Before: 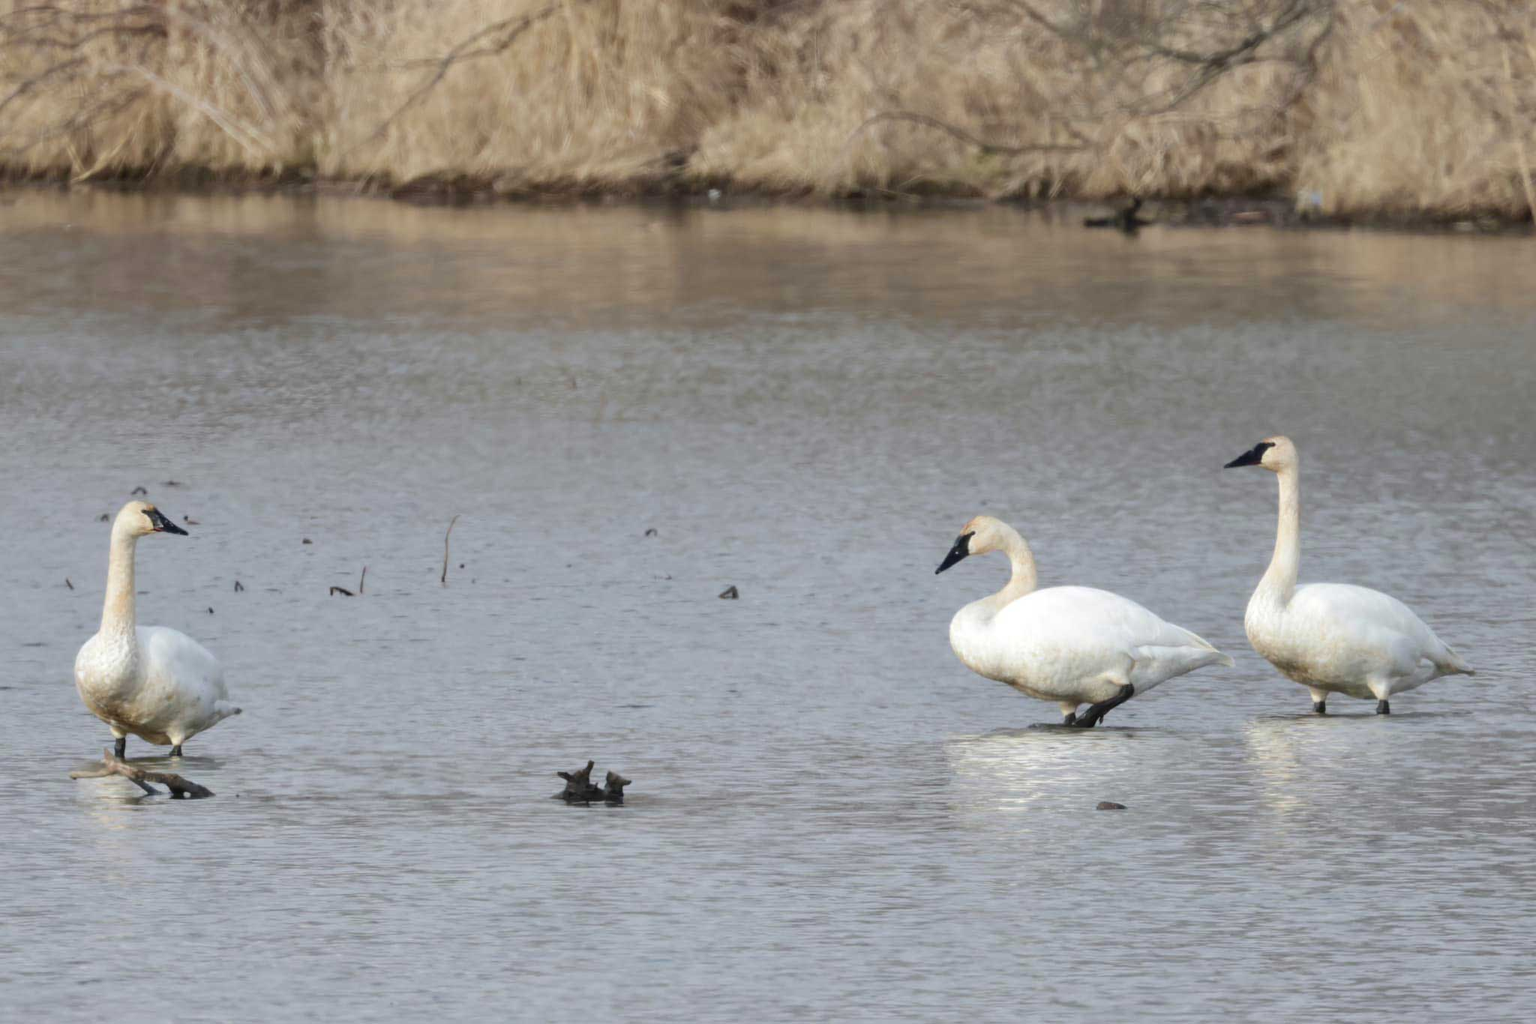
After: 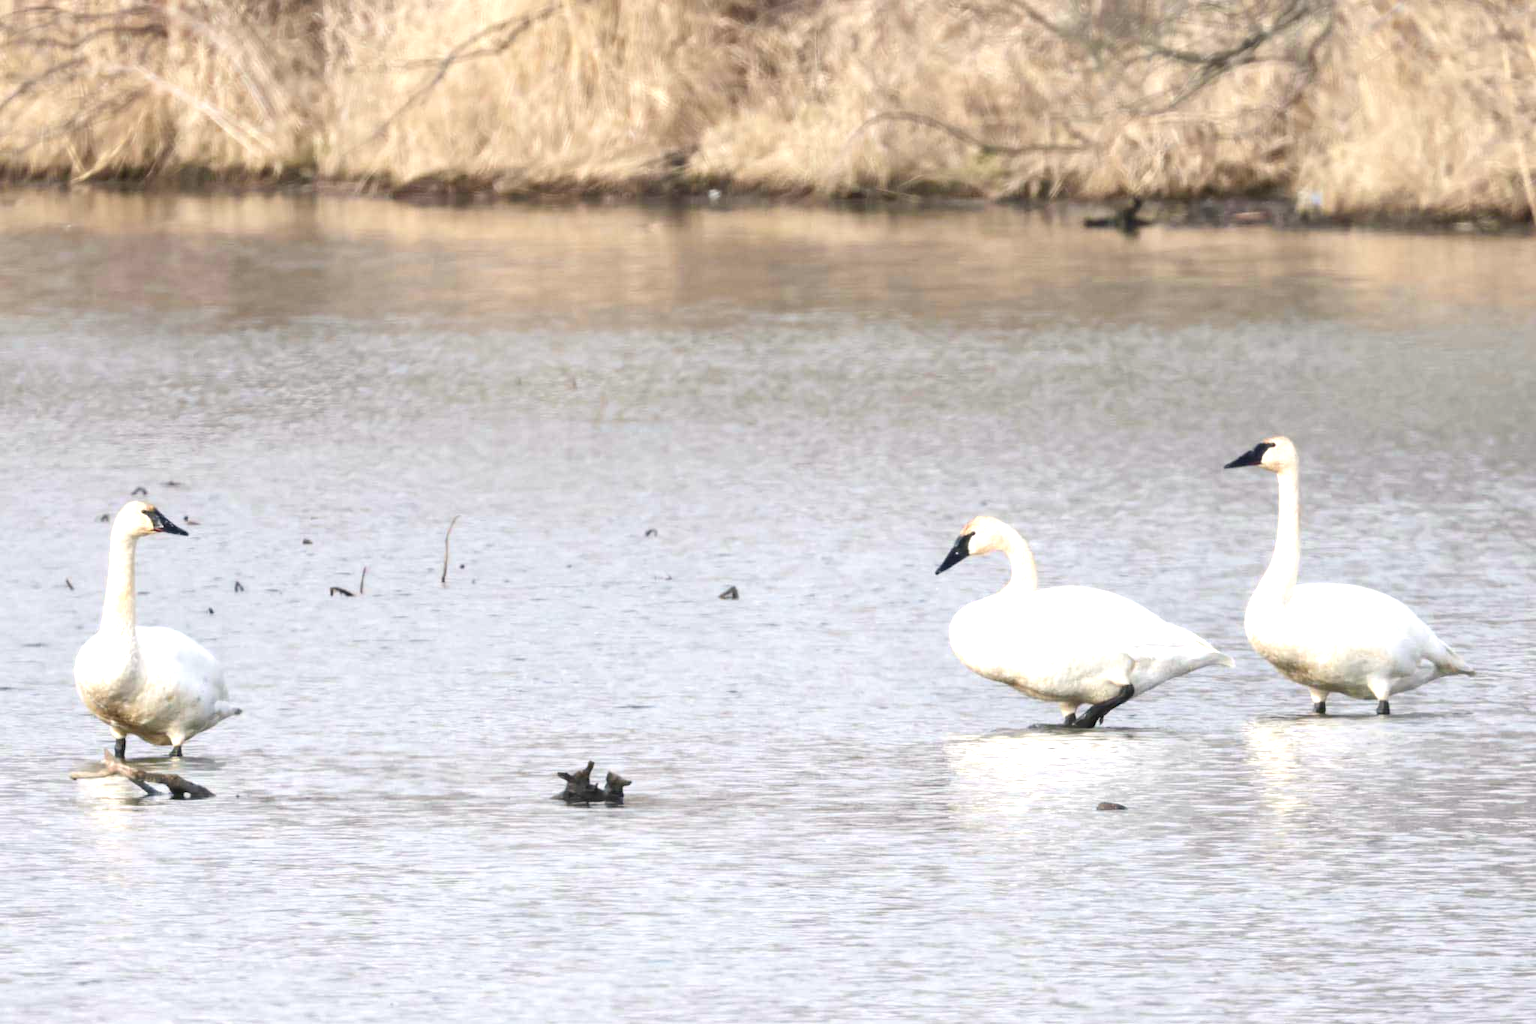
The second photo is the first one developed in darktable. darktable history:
exposure: exposure 0.99 EV, compensate exposure bias true, compensate highlight preservation false
color balance rgb: highlights gain › luminance 7.573%, highlights gain › chroma 0.869%, highlights gain › hue 48.77°, perceptual saturation grading › global saturation -2.009%, perceptual saturation grading › highlights -7.724%, perceptual saturation grading › mid-tones 7.356%, perceptual saturation grading › shadows 4.127%
